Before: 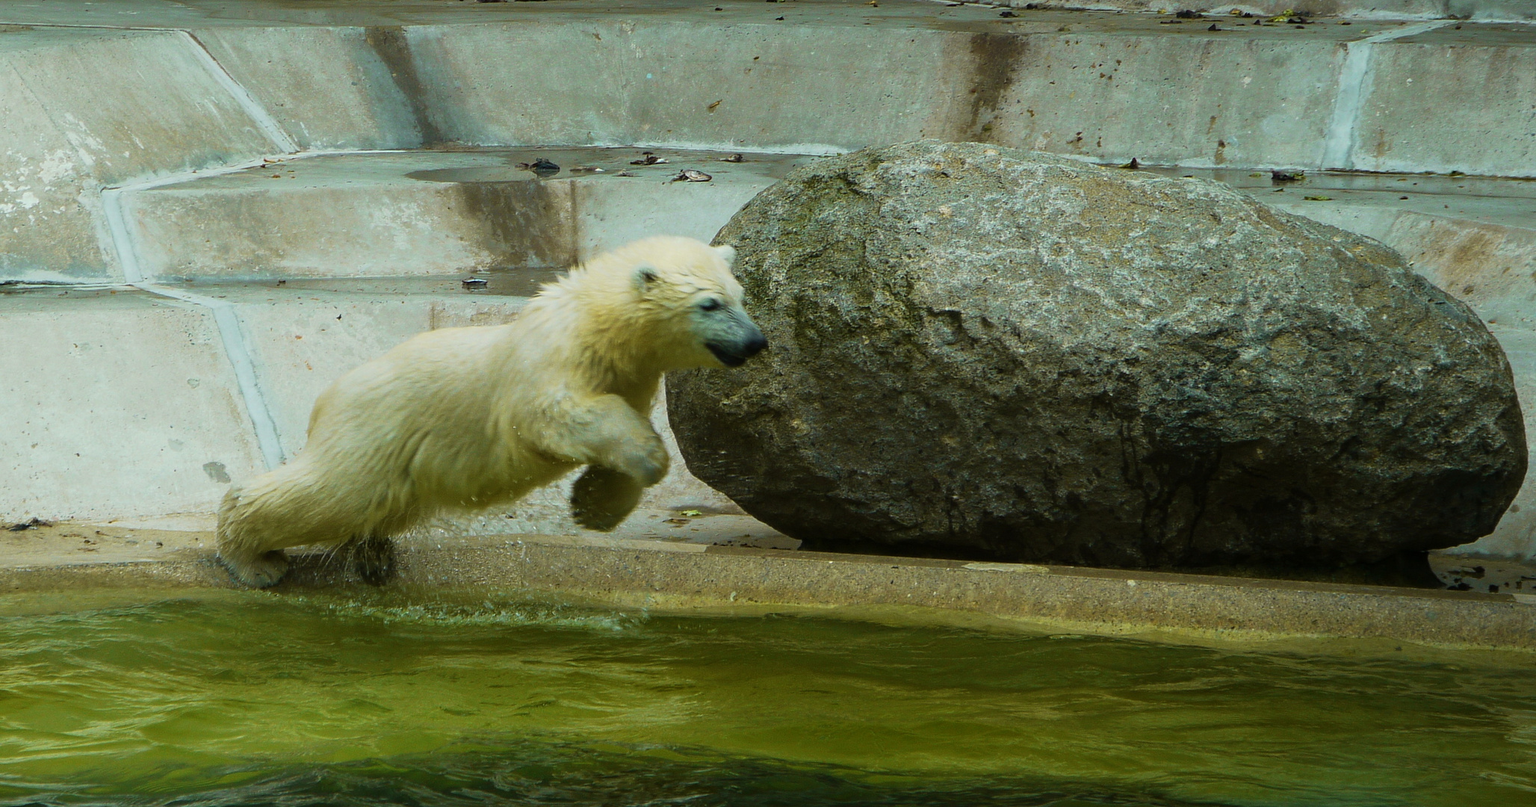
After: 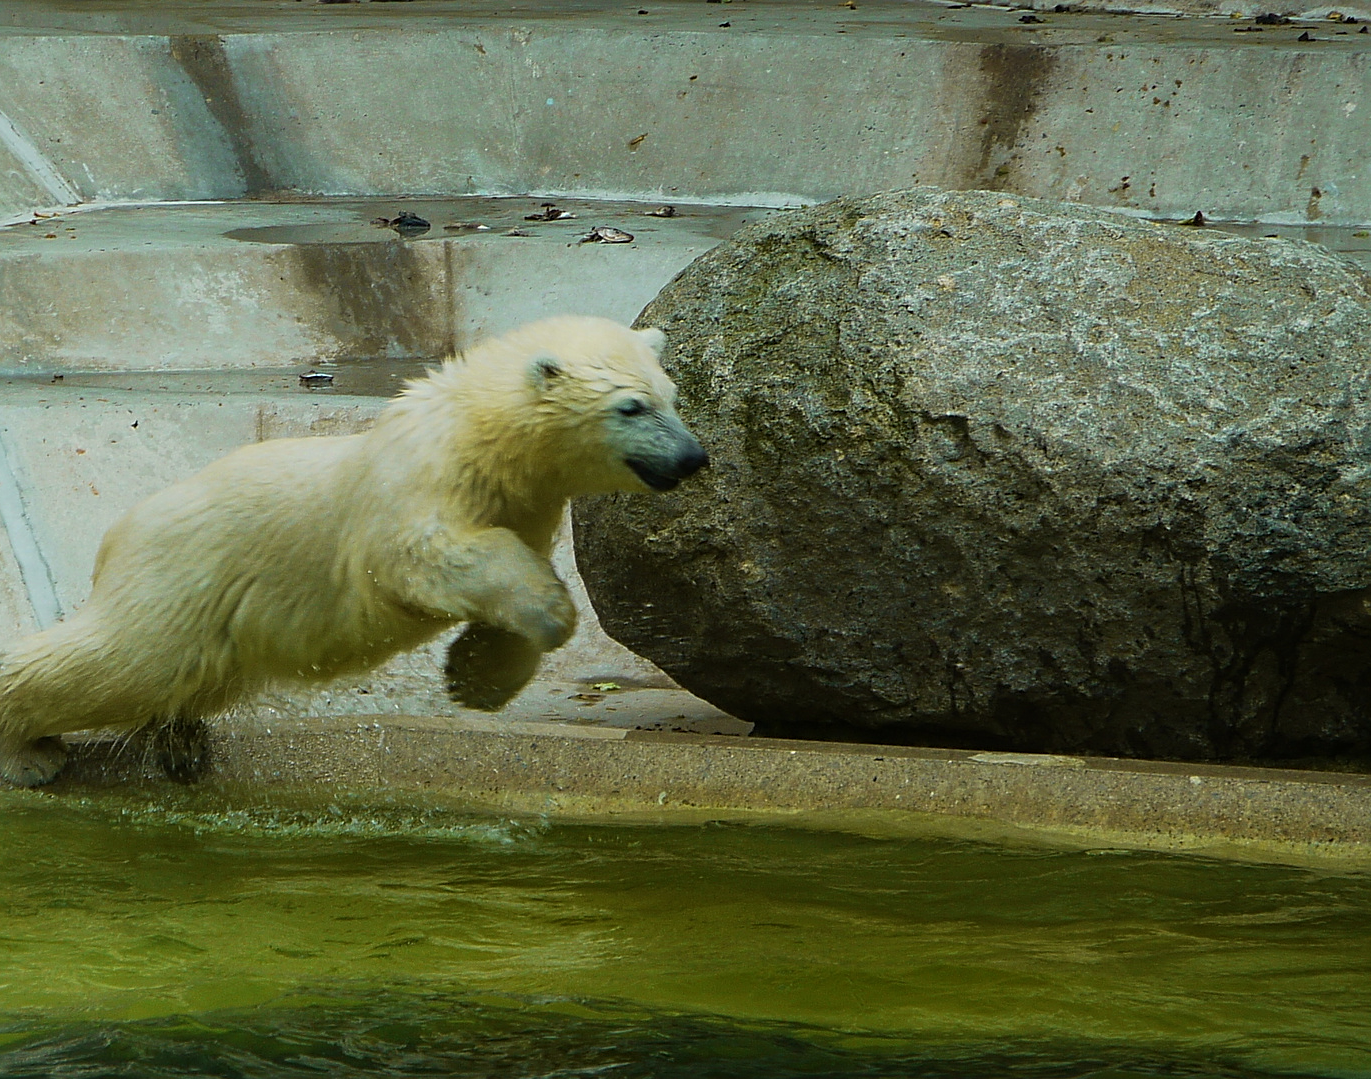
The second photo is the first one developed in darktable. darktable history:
crop and rotate: left 15.517%, right 17.775%
exposure: exposure -0.155 EV, compensate exposure bias true, compensate highlight preservation false
sharpen: on, module defaults
